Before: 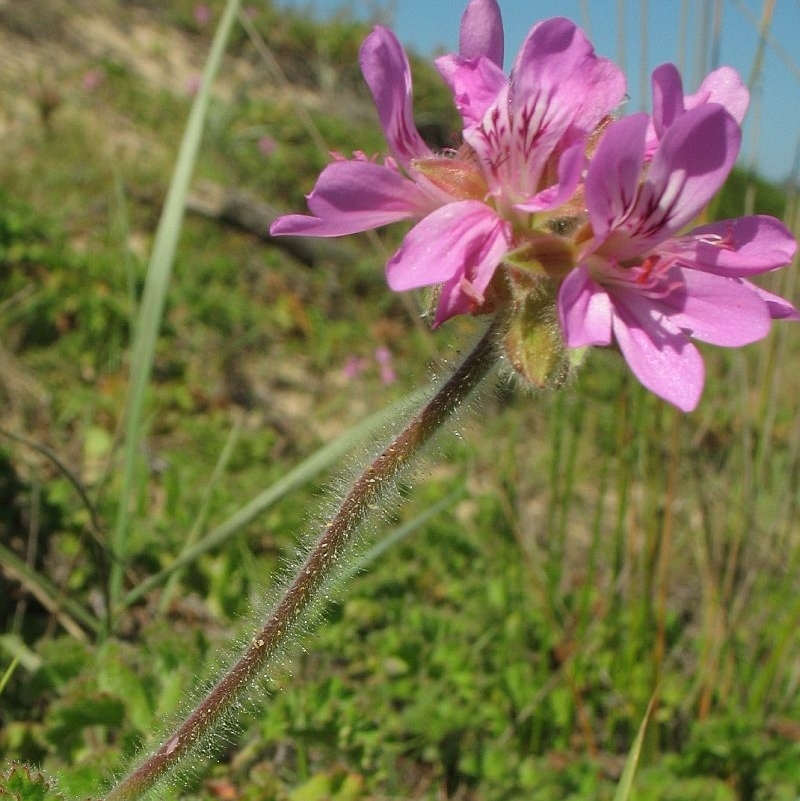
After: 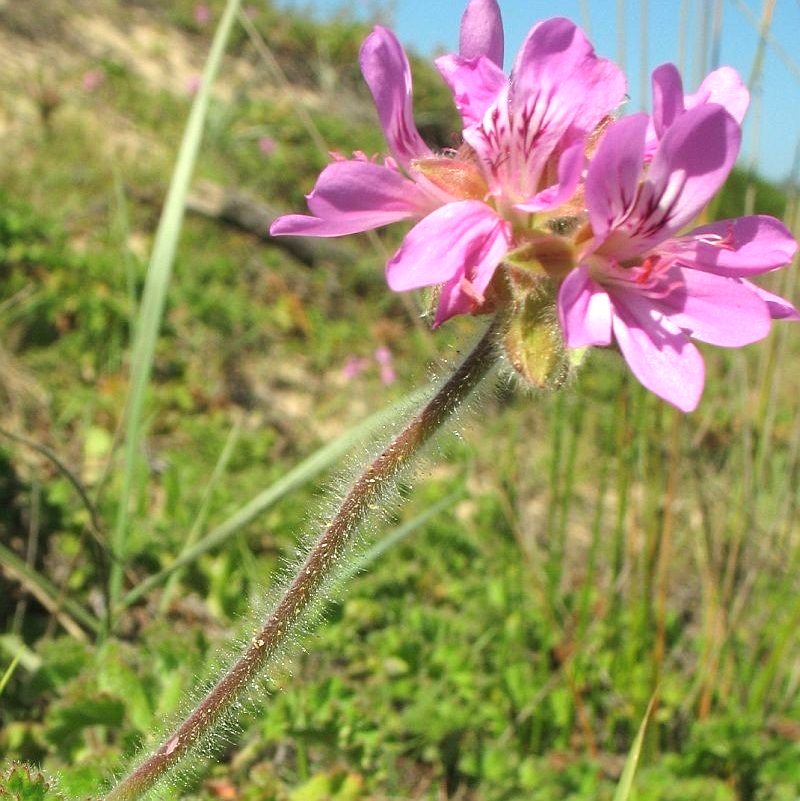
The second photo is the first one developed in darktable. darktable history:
exposure: exposure 0.755 EV, compensate highlight preservation false
